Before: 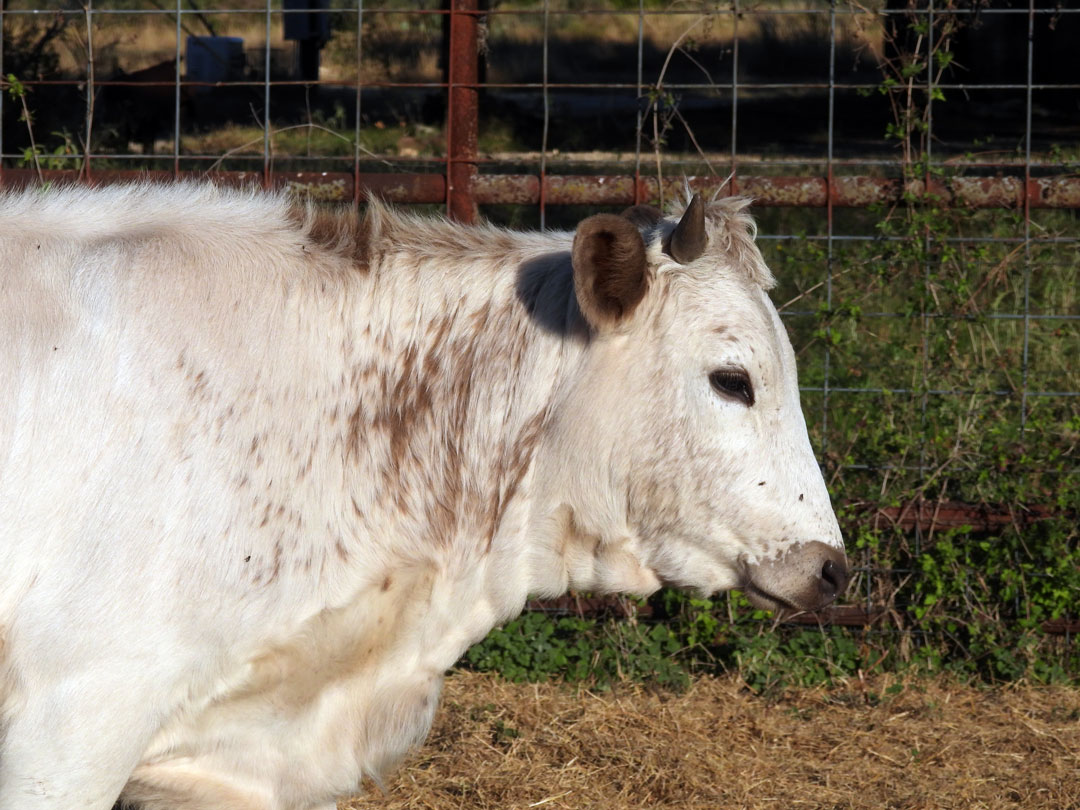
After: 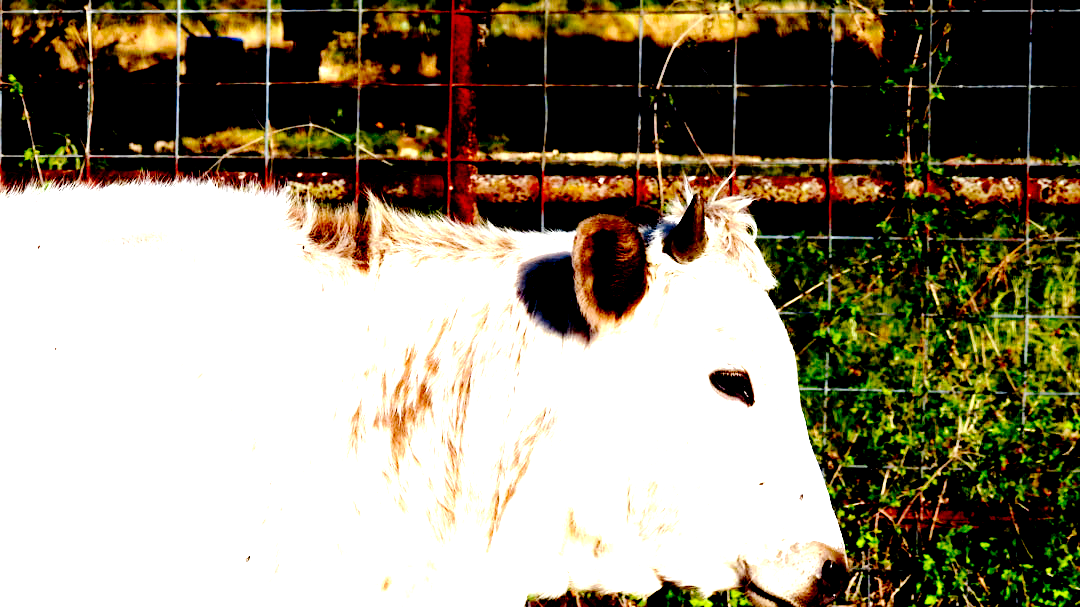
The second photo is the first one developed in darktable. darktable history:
exposure: black level correction 0.035, exposure 0.9 EV, compensate highlight preservation false
crop: bottom 24.988%
tone curve: curves: ch0 [(0, 0) (0.003, 0.003) (0.011, 0.006) (0.025, 0.015) (0.044, 0.025) (0.069, 0.034) (0.1, 0.052) (0.136, 0.092) (0.177, 0.157) (0.224, 0.228) (0.277, 0.305) (0.335, 0.392) (0.399, 0.466) (0.468, 0.543) (0.543, 0.612) (0.623, 0.692) (0.709, 0.78) (0.801, 0.865) (0.898, 0.935) (1, 1)], preserve colors none
levels: levels [0, 0.374, 0.749]
color correction: highlights b* 3
